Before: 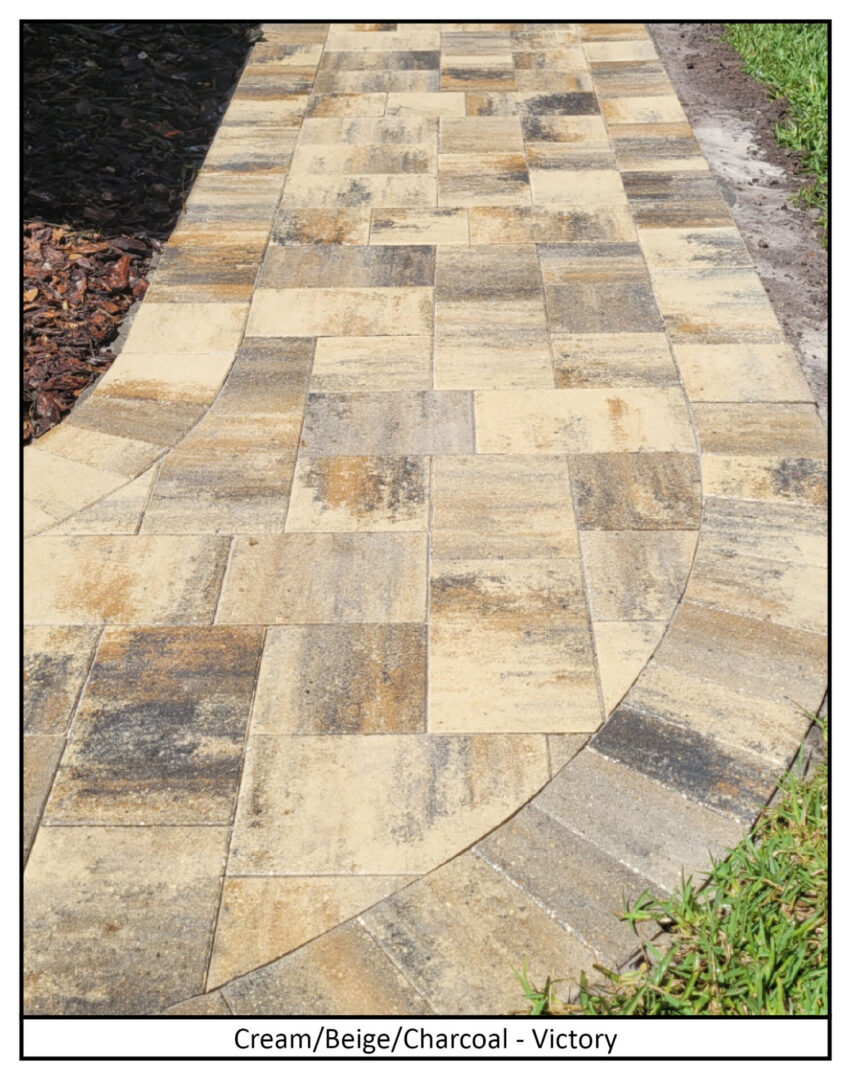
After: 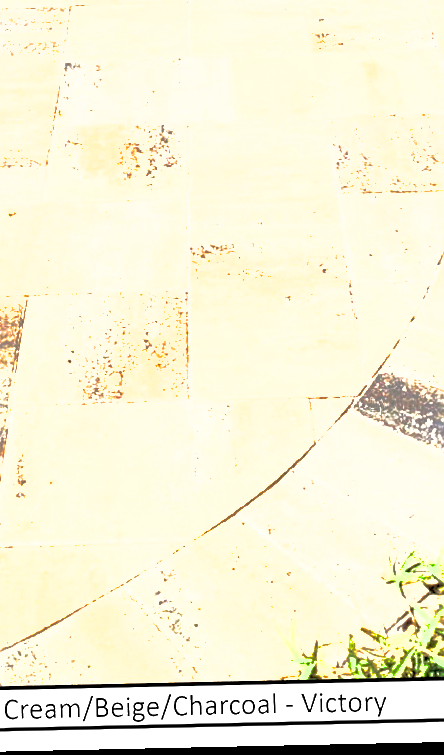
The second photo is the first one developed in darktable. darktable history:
sharpen: on, module defaults
rotate and perspective: rotation -1.24°, automatic cropping off
shadows and highlights: on, module defaults
exposure: black level correction 0.001, exposure 2 EV, compensate highlight preservation false
base curve: curves: ch0 [(0, 0) (0.595, 0.418) (1, 1)], preserve colors none
crop and rotate: left 29.237%, top 31.152%, right 19.807%
